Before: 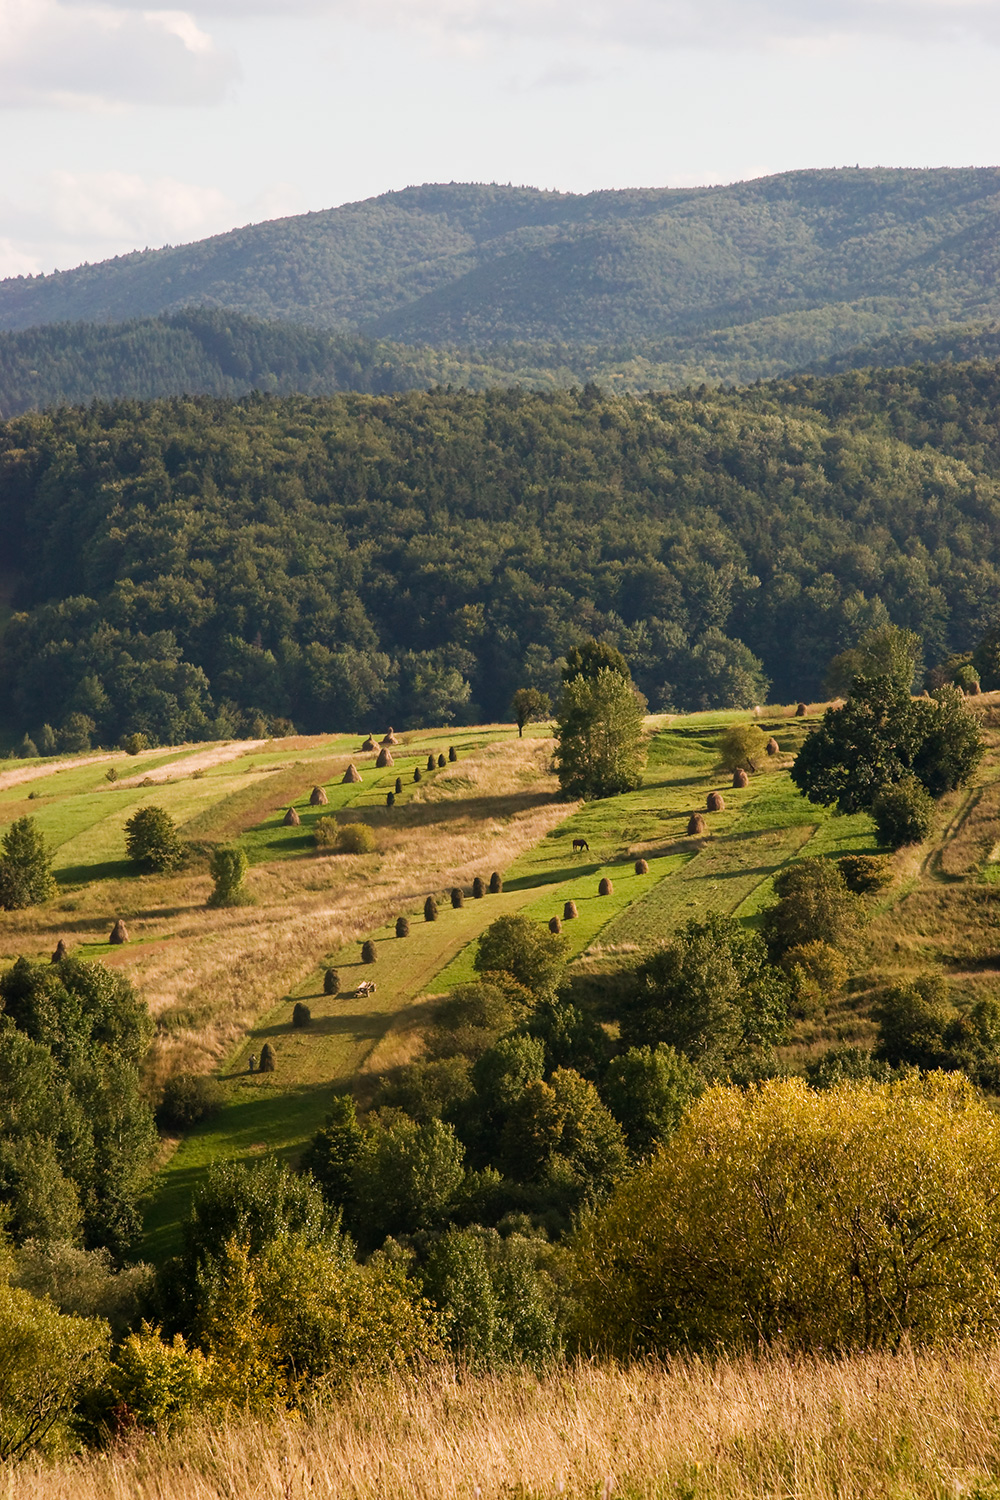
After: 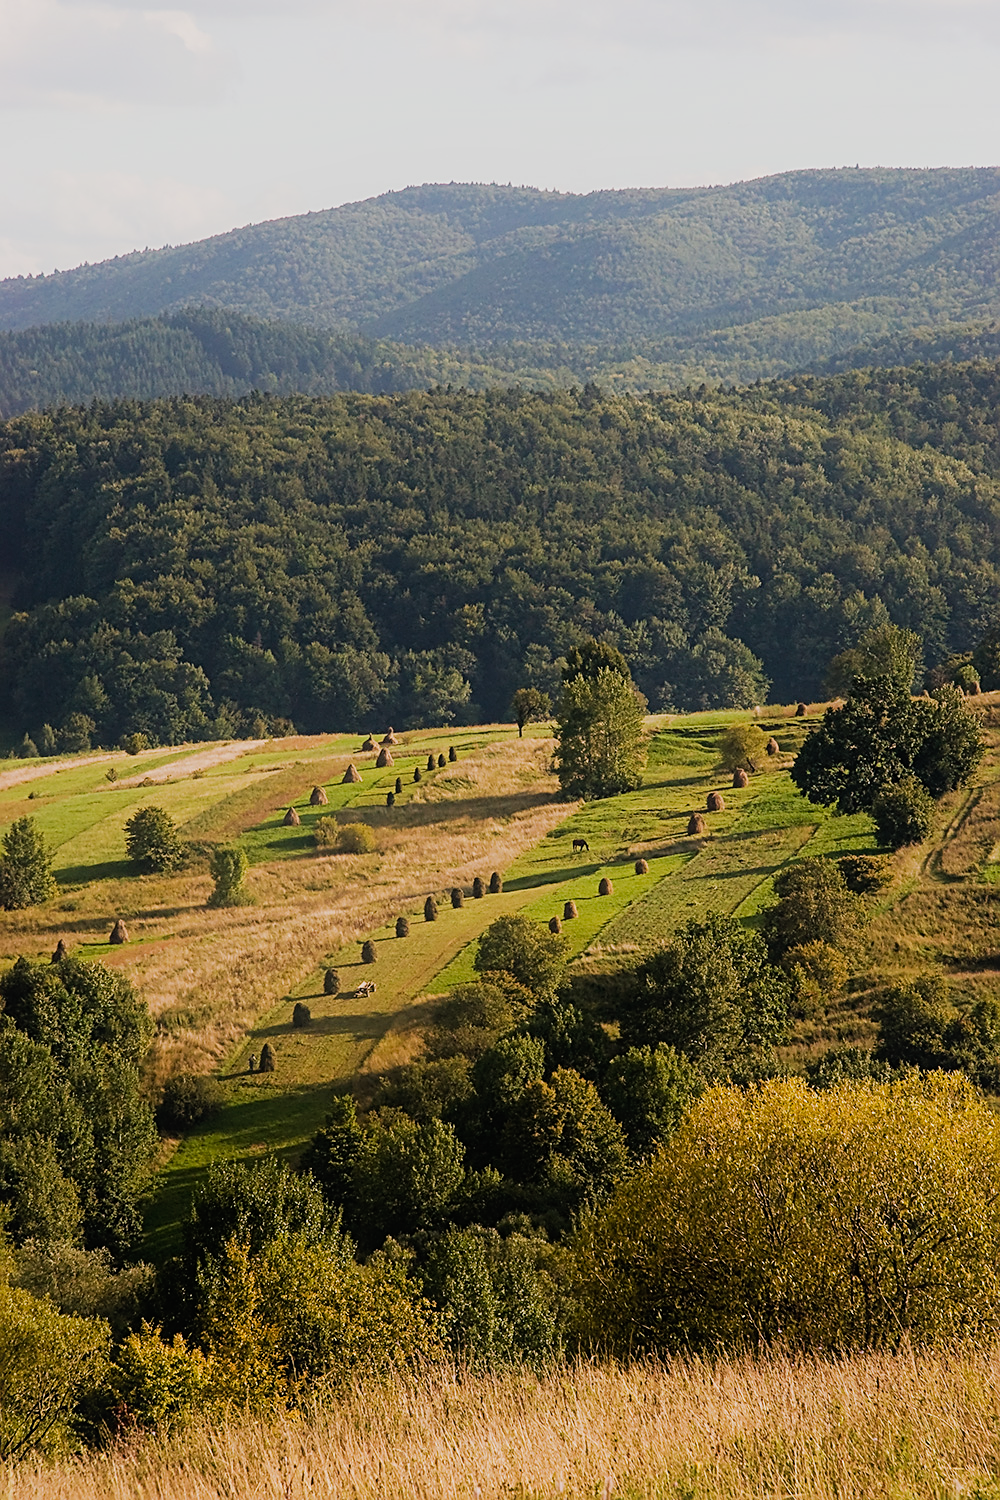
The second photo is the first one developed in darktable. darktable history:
sharpen: on, module defaults
contrast equalizer: y [[0.439, 0.44, 0.442, 0.457, 0.493, 0.498], [0.5 ×6], [0.5 ×6], [0 ×6], [0 ×6]]
exposure: exposure 0.131 EV, compensate highlight preservation false
filmic rgb: black relative exposure -7.65 EV, hardness 4.02, contrast 1.1, highlights saturation mix -30%
